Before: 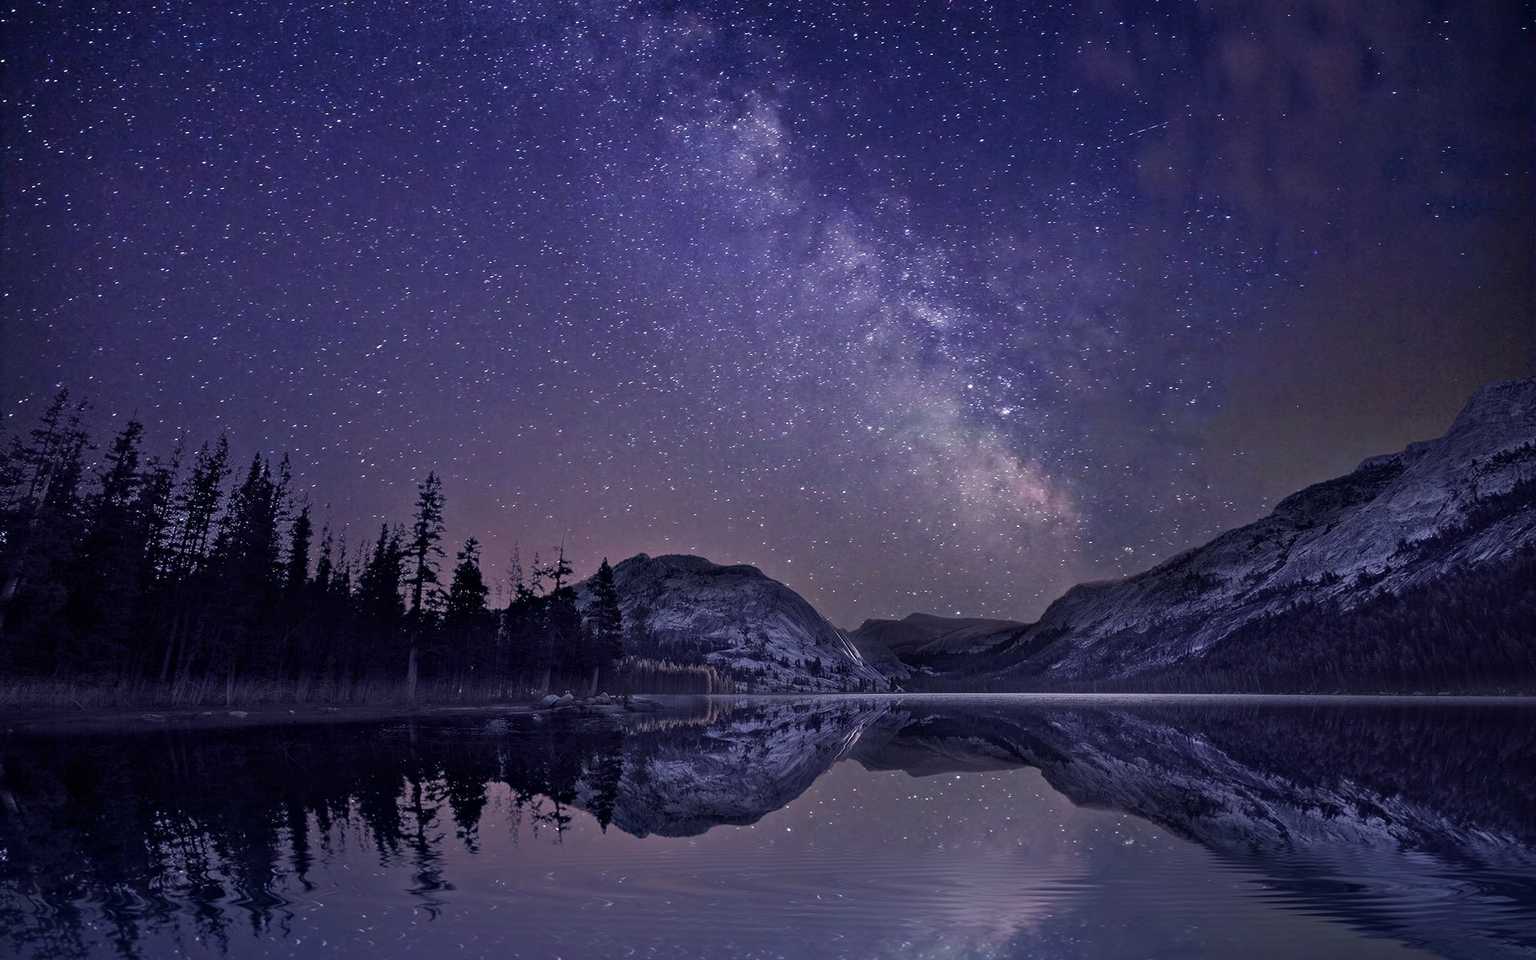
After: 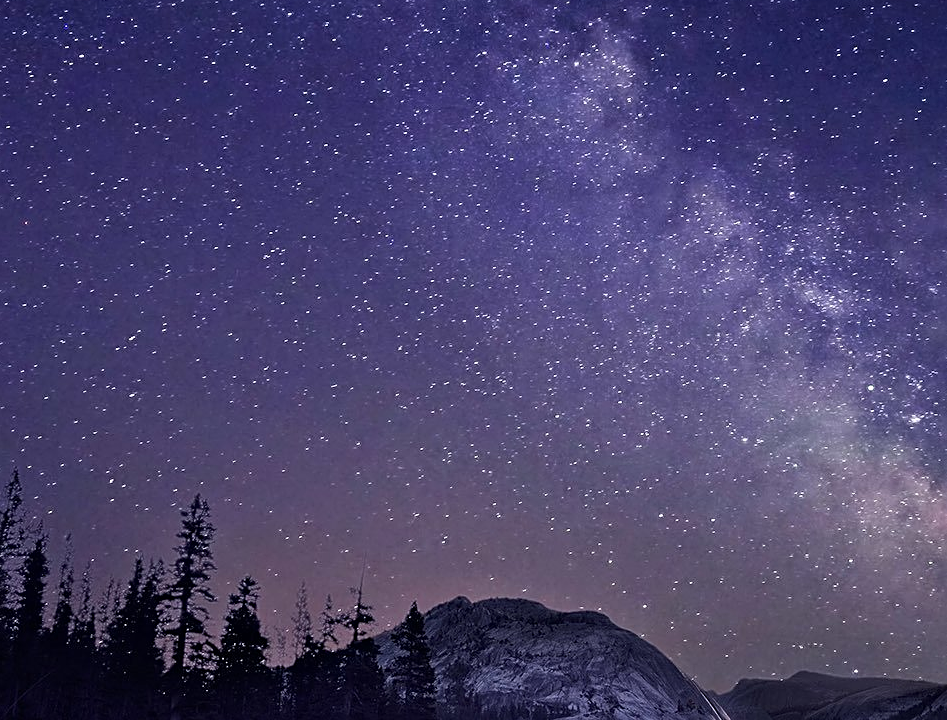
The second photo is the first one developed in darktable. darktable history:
sharpen: on, module defaults
crop: left 17.858%, top 7.919%, right 32.81%, bottom 32.014%
